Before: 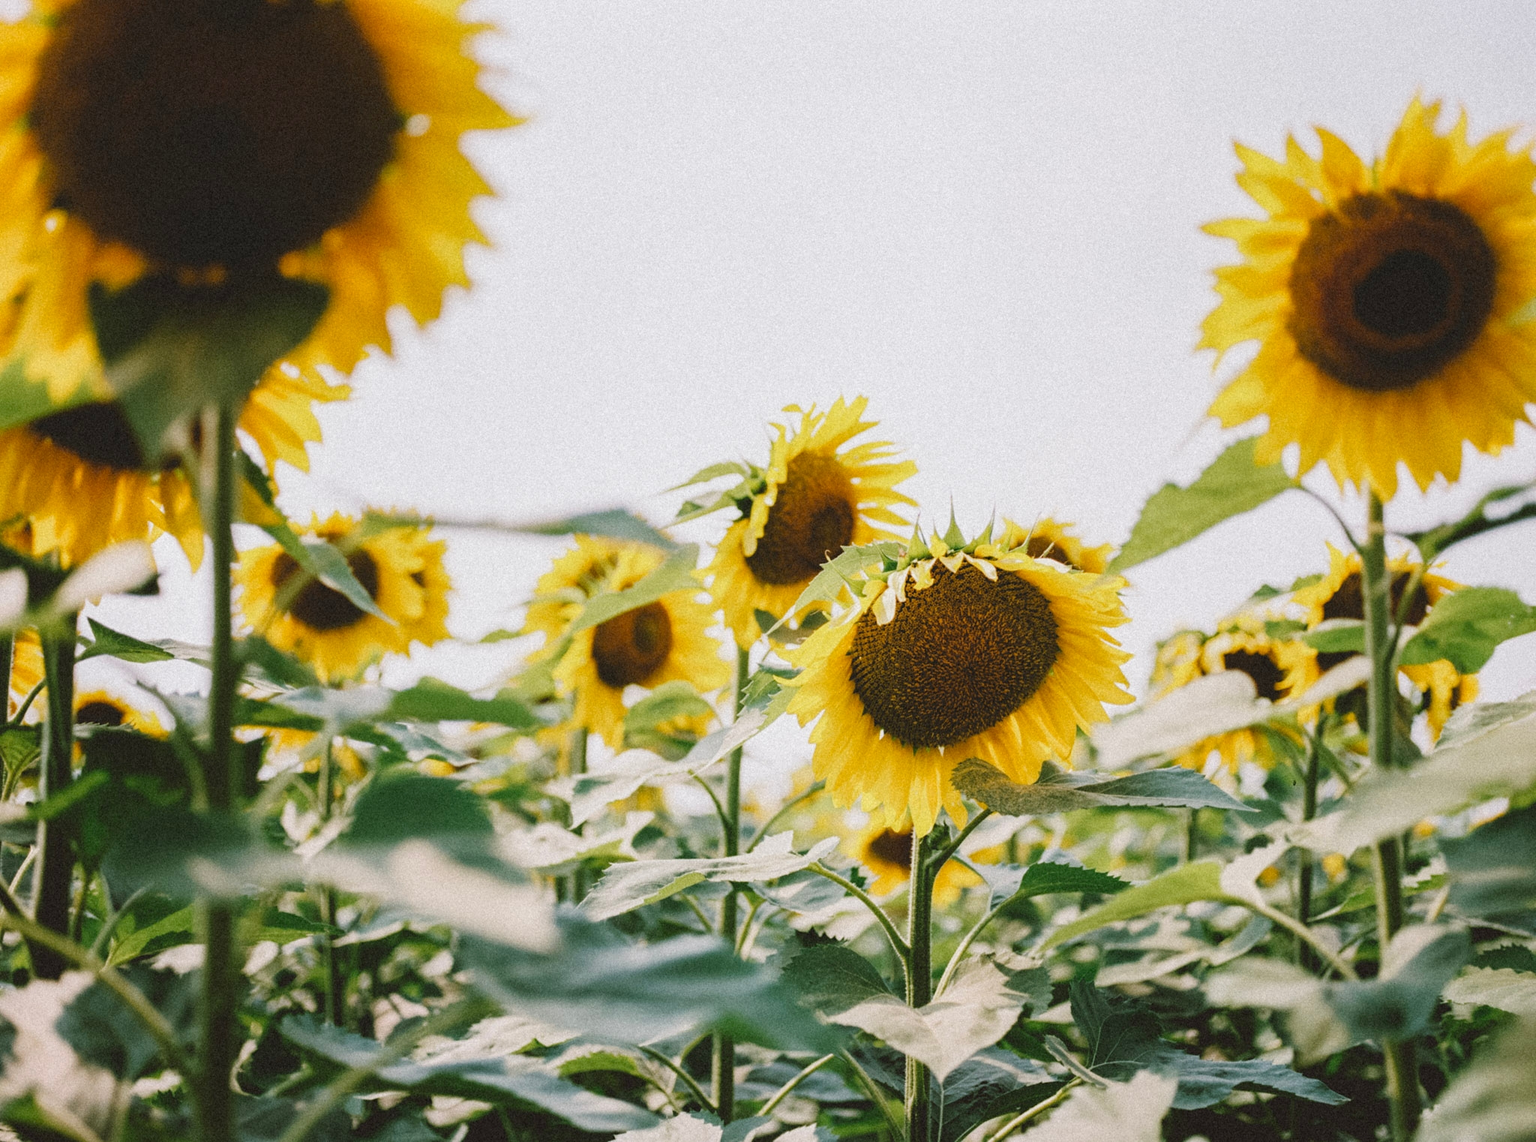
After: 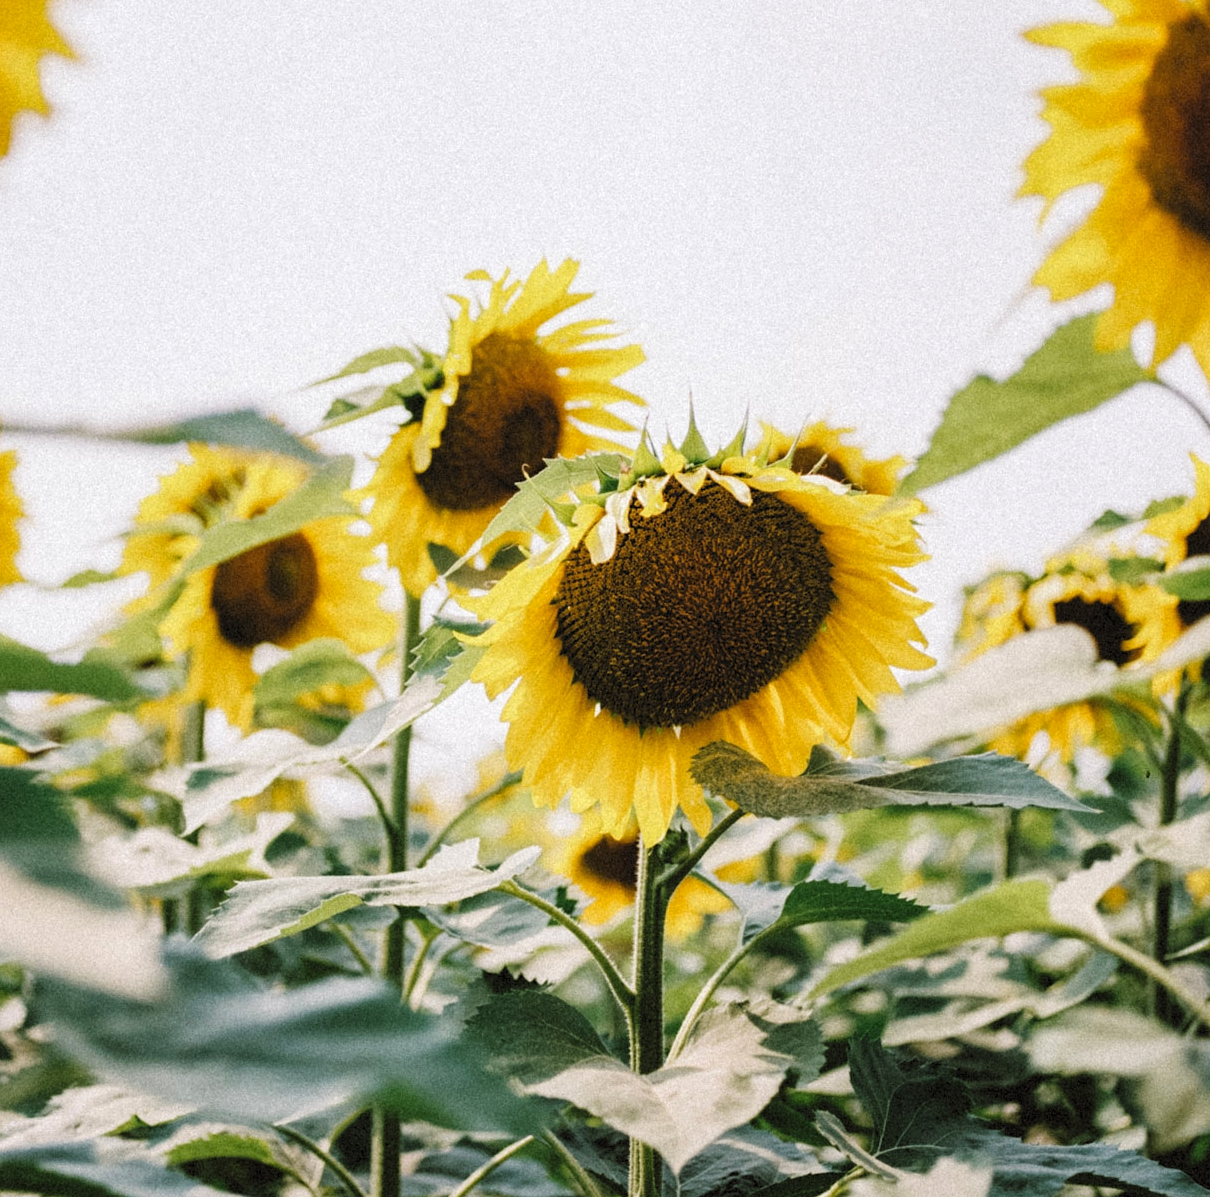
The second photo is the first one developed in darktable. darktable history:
levels: mode automatic, black 0.023%, white 99.97%, levels [0.062, 0.494, 0.925]
crop and rotate: left 28.256%, top 17.734%, right 12.656%, bottom 3.573%
